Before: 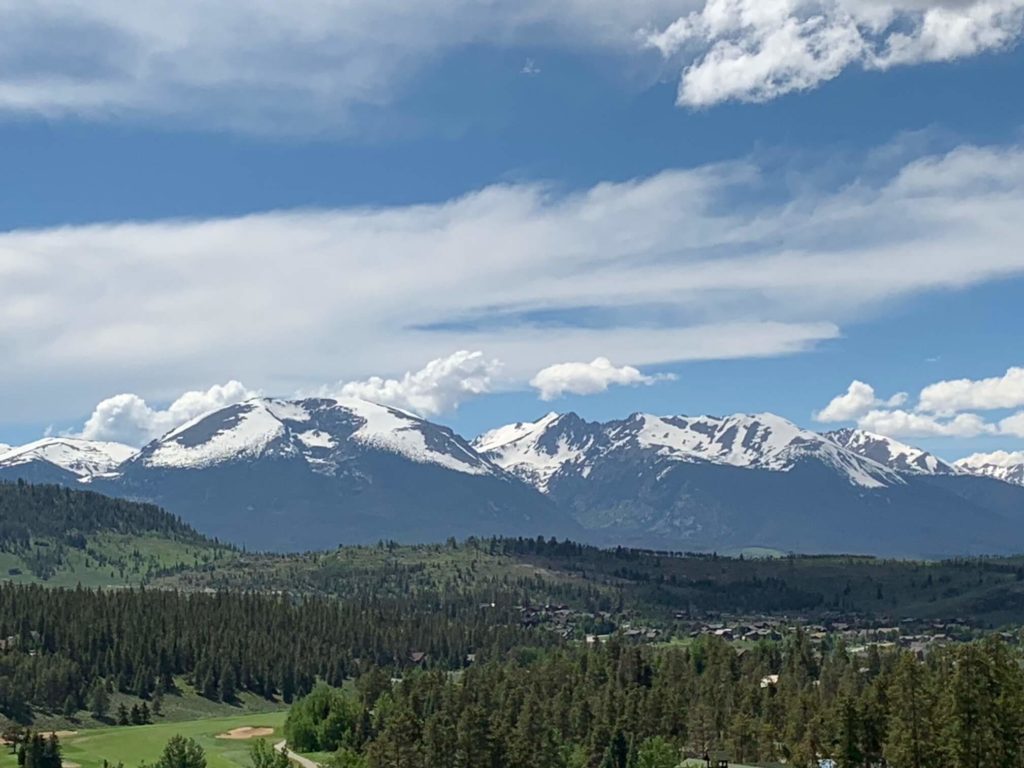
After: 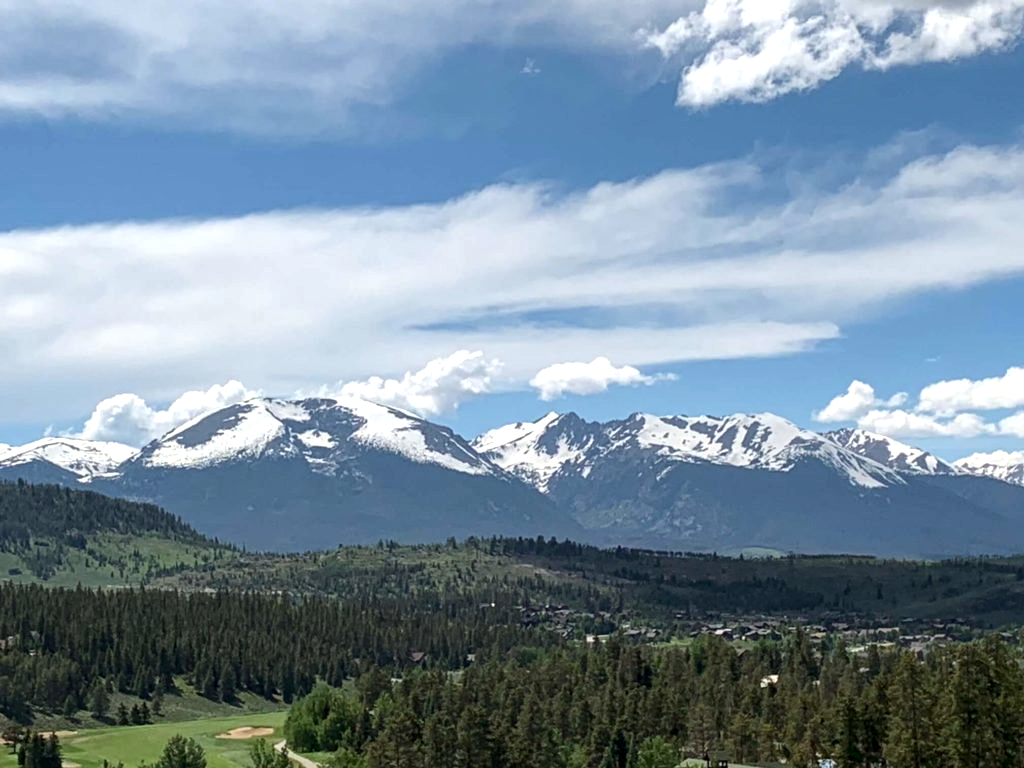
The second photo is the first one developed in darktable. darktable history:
tone equalizer: -8 EV -0.417 EV, -7 EV -0.389 EV, -6 EV -0.333 EV, -5 EV -0.222 EV, -3 EV 0.222 EV, -2 EV 0.333 EV, -1 EV 0.389 EV, +0 EV 0.417 EV, edges refinement/feathering 500, mask exposure compensation -1.57 EV, preserve details no
local contrast: highlights 100%, shadows 100%, detail 120%, midtone range 0.2
